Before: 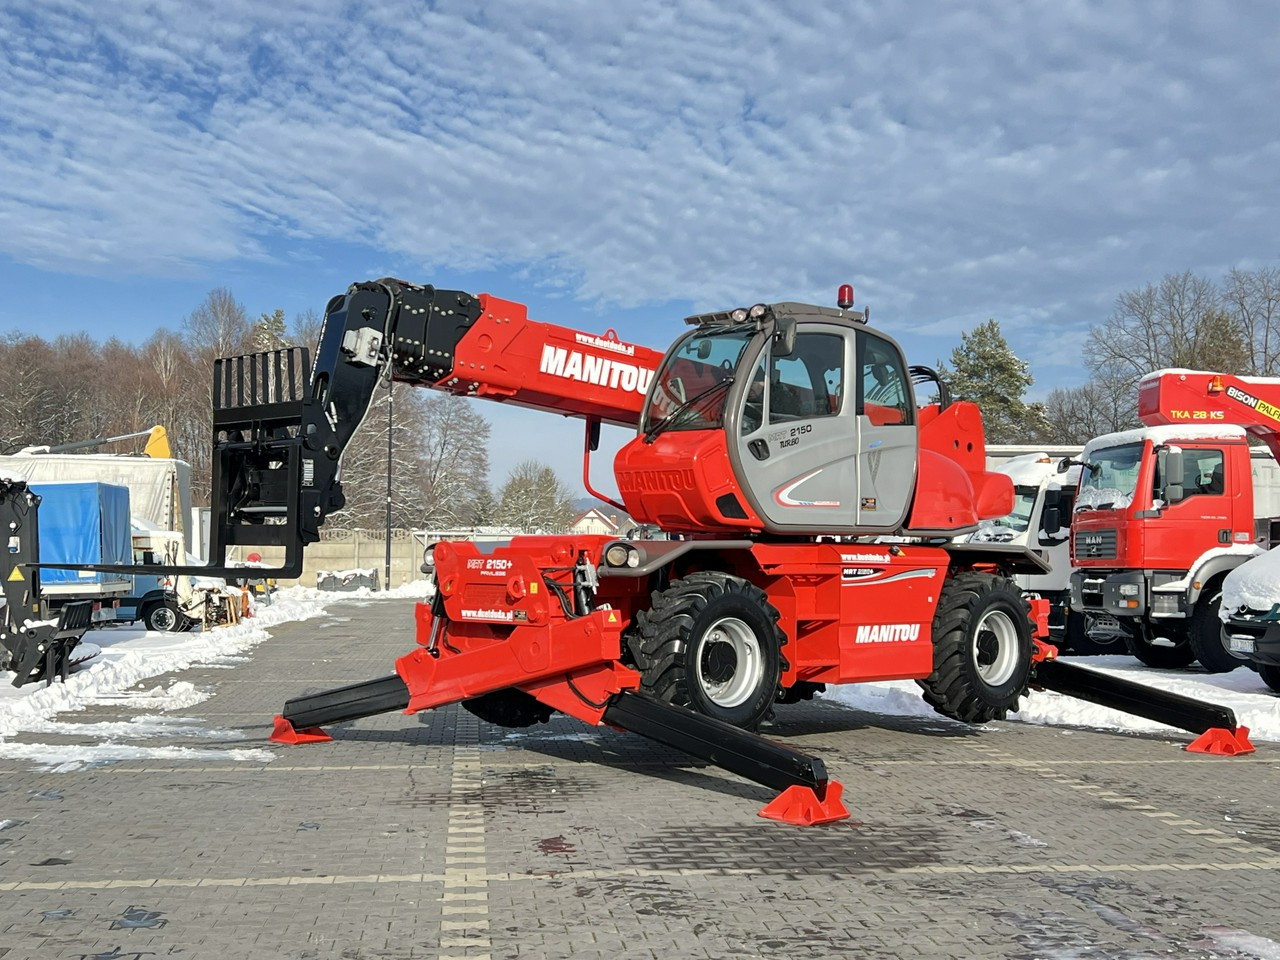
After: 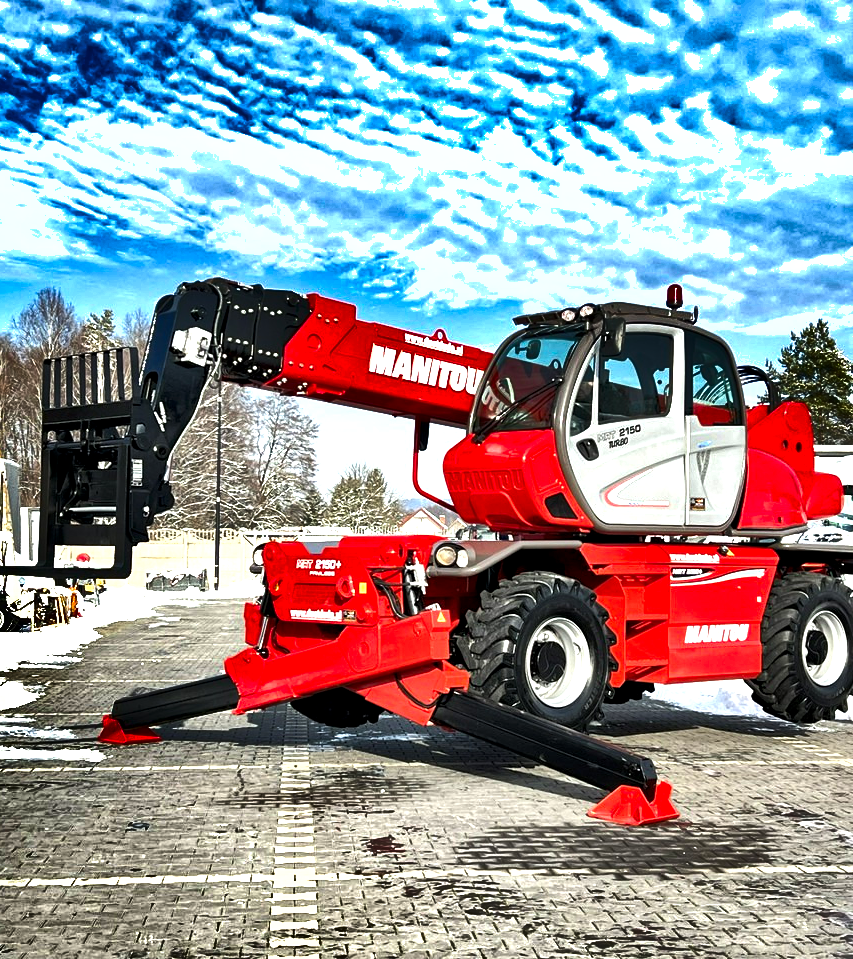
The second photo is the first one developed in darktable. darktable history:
levels: levels [0.012, 0.367, 0.697]
crop and rotate: left 13.409%, right 19.924%
shadows and highlights: shadows 20.91, highlights -82.73, soften with gaussian
local contrast: mode bilateral grid, contrast 30, coarseness 25, midtone range 0.2
color balance: contrast -0.5%
